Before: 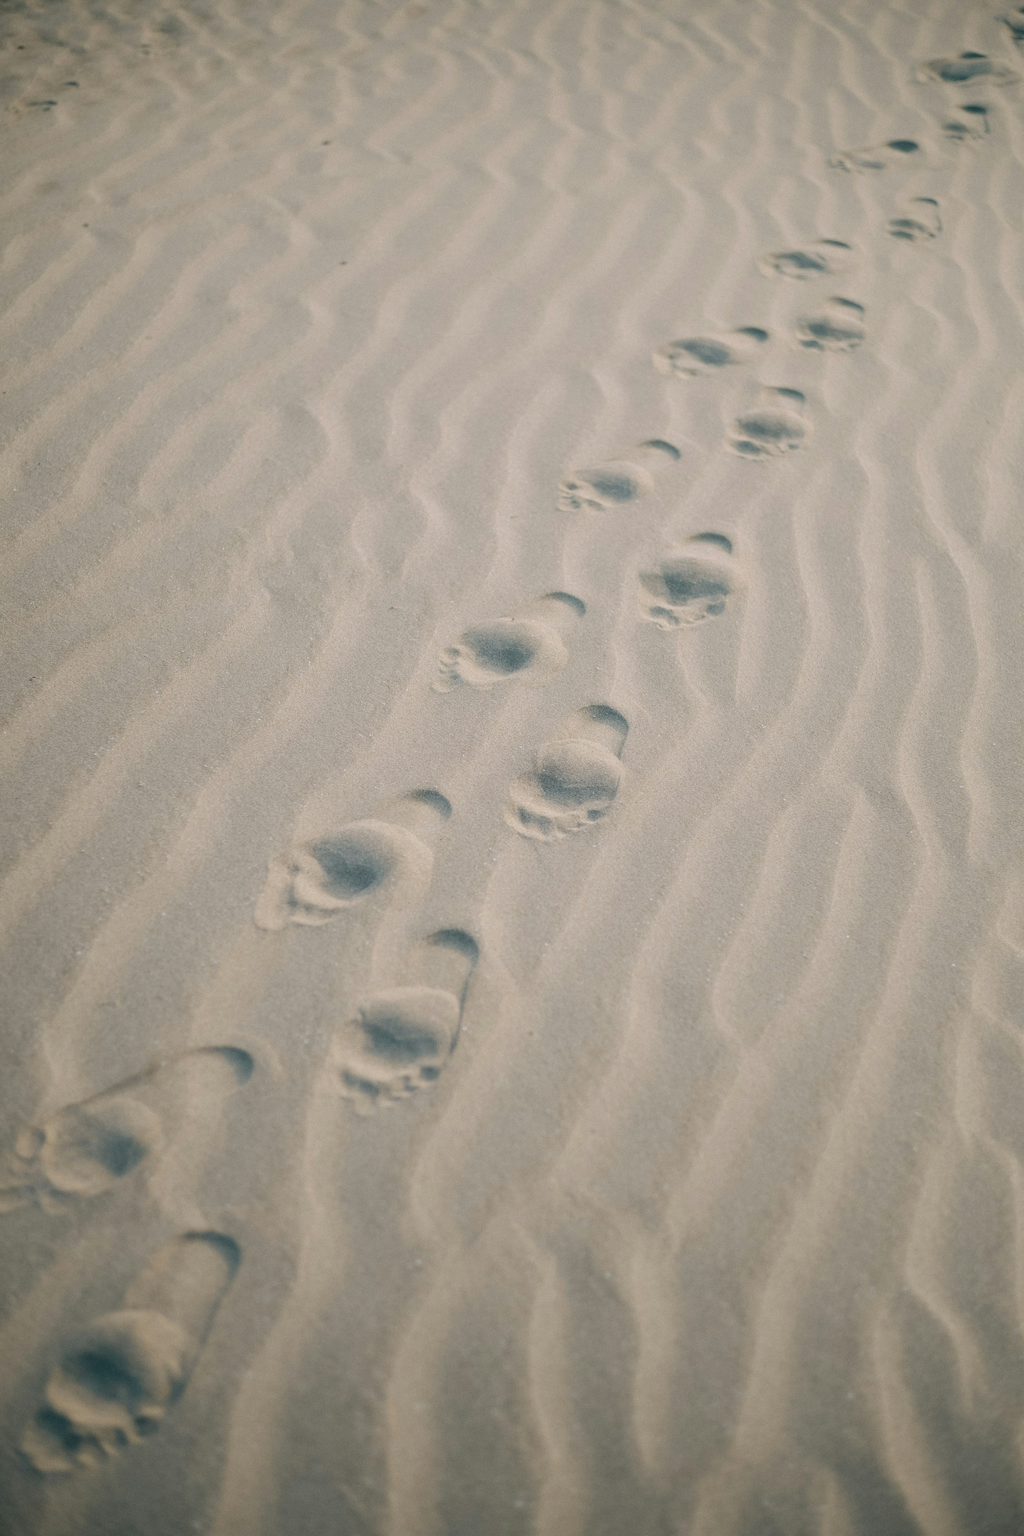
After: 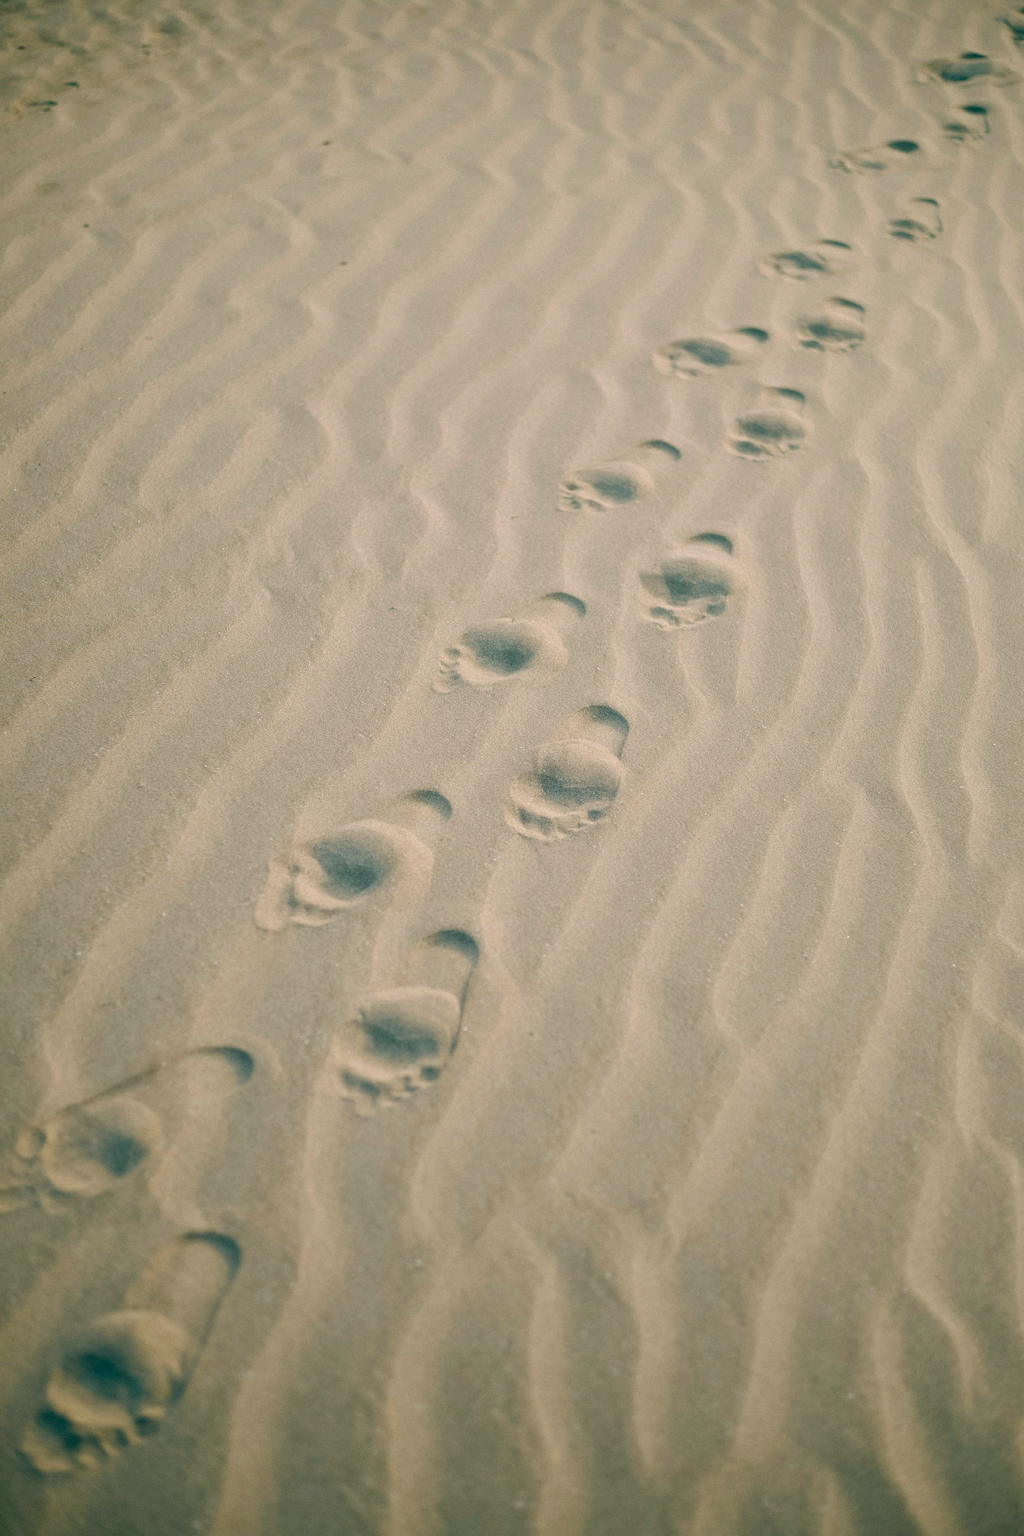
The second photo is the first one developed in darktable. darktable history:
local contrast: mode bilateral grid, contrast 19, coarseness 50, detail 120%, midtone range 0.2
color correction: highlights a* 4.02, highlights b* 4.97, shadows a* -7.22, shadows b* 4.78
color balance rgb: linear chroma grading › shadows -7.604%, linear chroma grading › global chroma 9.788%, perceptual saturation grading › global saturation 20%, perceptual saturation grading › highlights -24.856%, perceptual saturation grading › shadows 49.349%
